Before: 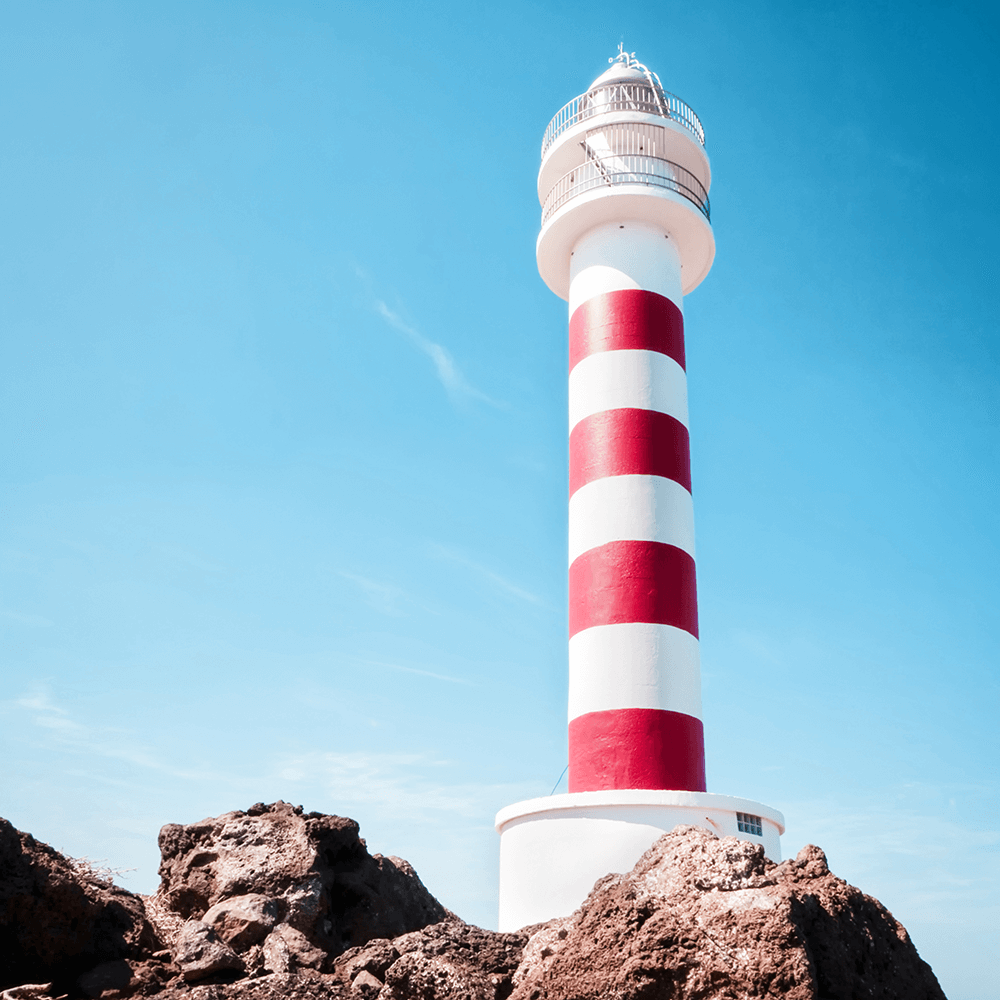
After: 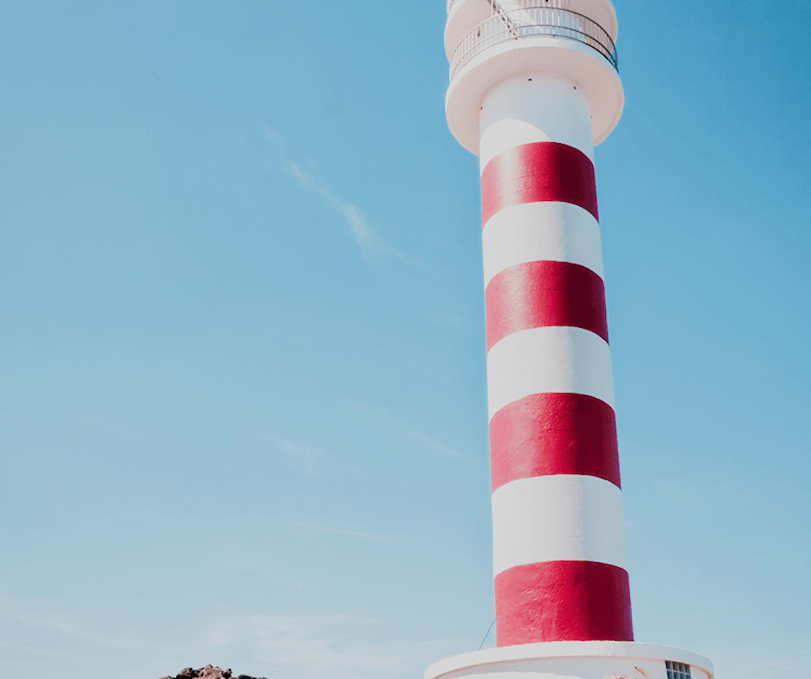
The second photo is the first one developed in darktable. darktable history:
crop: left 7.856%, top 11.836%, right 10.12%, bottom 15.387%
filmic rgb: black relative exposure -7.65 EV, white relative exposure 4.56 EV, hardness 3.61, contrast 1.05
rotate and perspective: rotation -2°, crop left 0.022, crop right 0.978, crop top 0.049, crop bottom 0.951
